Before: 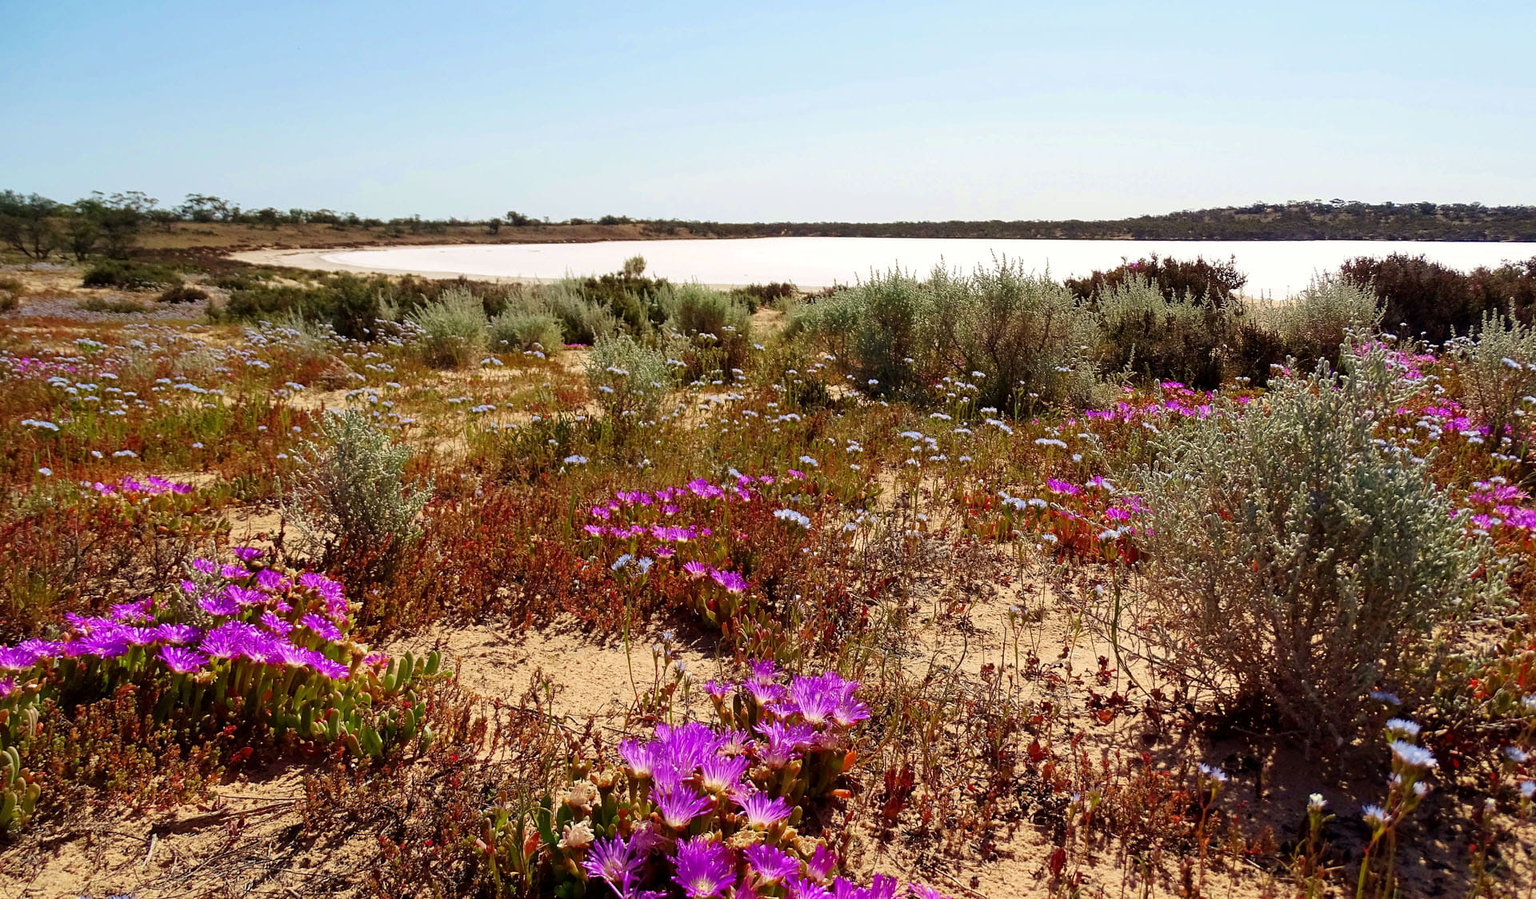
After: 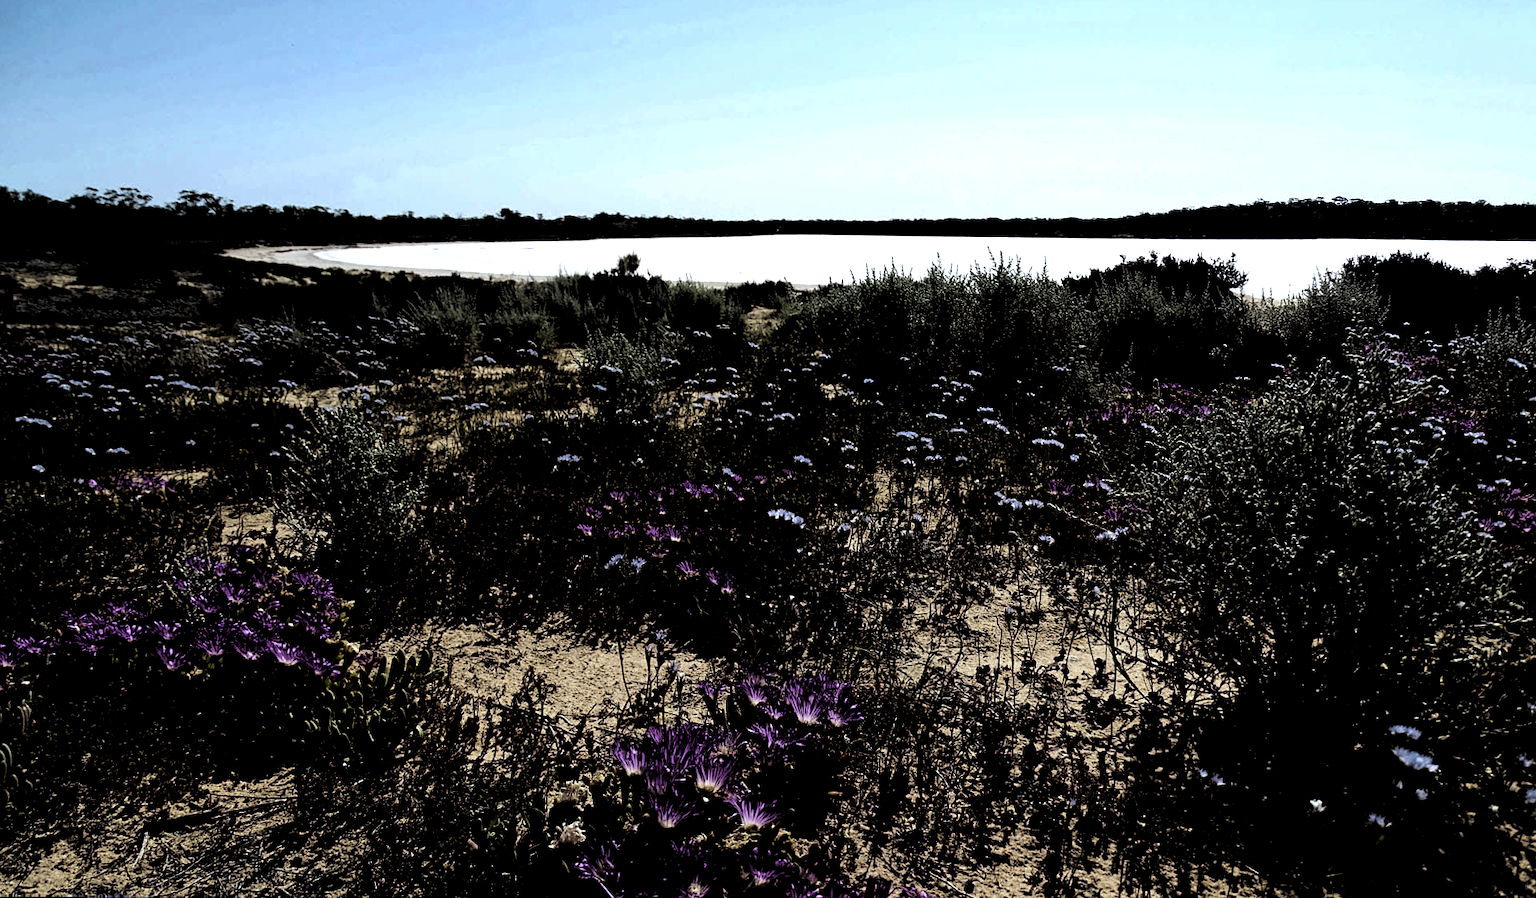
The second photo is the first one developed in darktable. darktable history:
white balance: red 0.924, blue 1.095
levels: levels [0.514, 0.759, 1]
exposure: exposure 0.3 EV, compensate highlight preservation false
rotate and perspective: rotation 0.192°, lens shift (horizontal) -0.015, crop left 0.005, crop right 0.996, crop top 0.006, crop bottom 0.99
